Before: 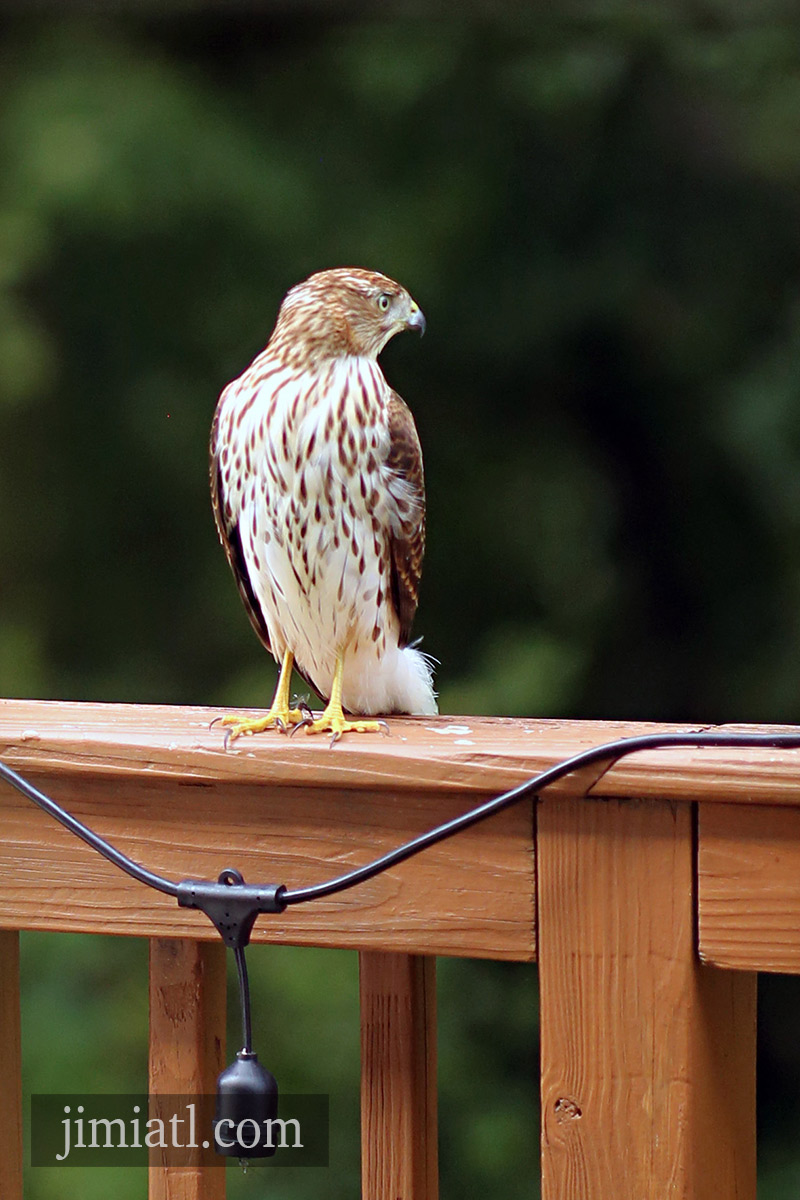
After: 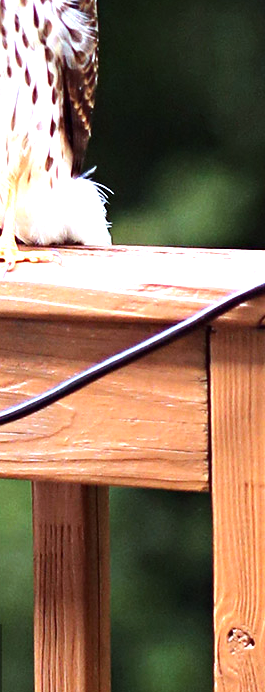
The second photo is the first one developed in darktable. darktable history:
crop: left 40.878%, top 39.176%, right 25.993%, bottom 3.081%
exposure: black level correction 0, exposure 0.9 EV, compensate highlight preservation false
white balance: red 0.967, blue 1.119, emerald 0.756
tone equalizer: -8 EV -0.75 EV, -7 EV -0.7 EV, -6 EV -0.6 EV, -5 EV -0.4 EV, -3 EV 0.4 EV, -2 EV 0.6 EV, -1 EV 0.7 EV, +0 EV 0.75 EV, edges refinement/feathering 500, mask exposure compensation -1.57 EV, preserve details no
